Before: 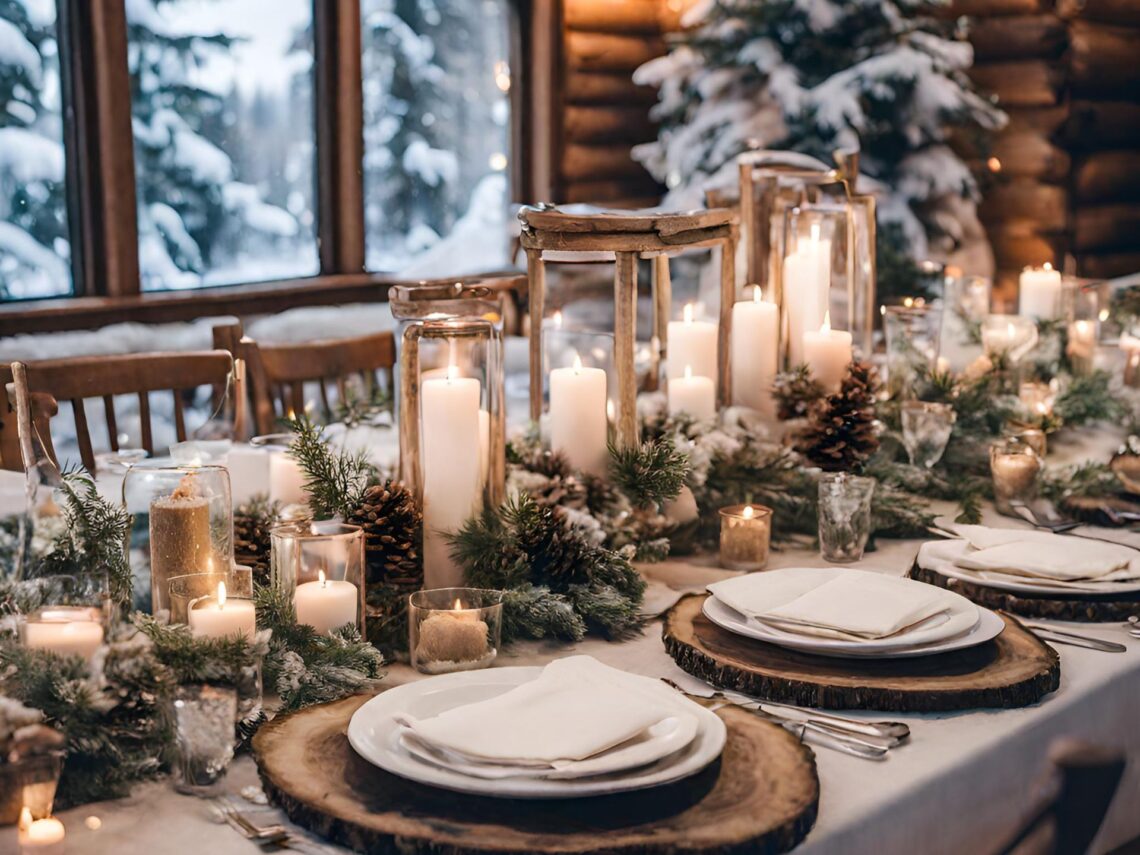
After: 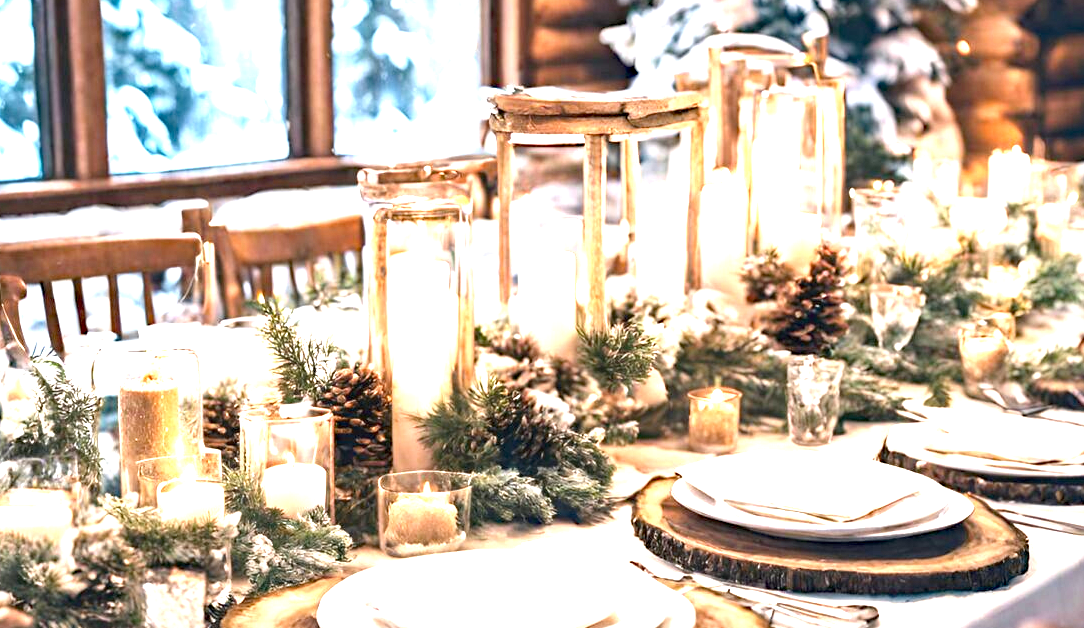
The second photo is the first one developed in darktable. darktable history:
exposure: black level correction 0, exposure 2.104 EV, compensate exposure bias true, compensate highlight preservation false
haze removal: compatibility mode true, adaptive false
crop and rotate: left 2.805%, top 13.702%, right 2.055%, bottom 12.82%
